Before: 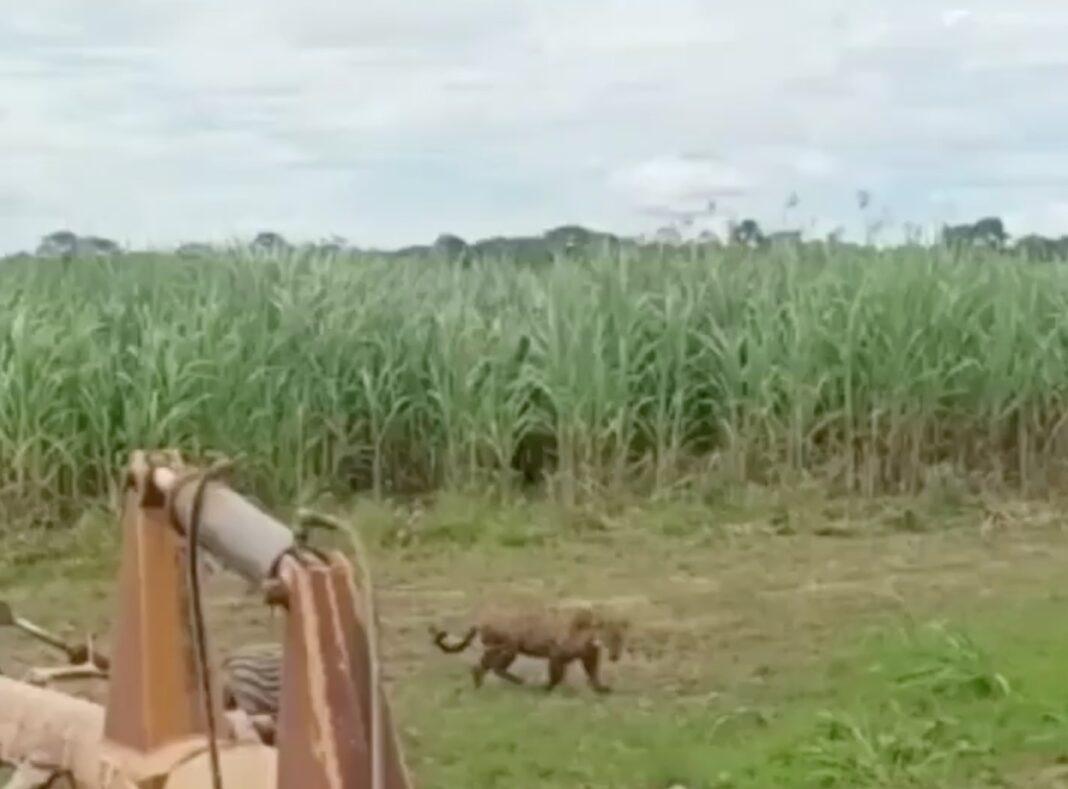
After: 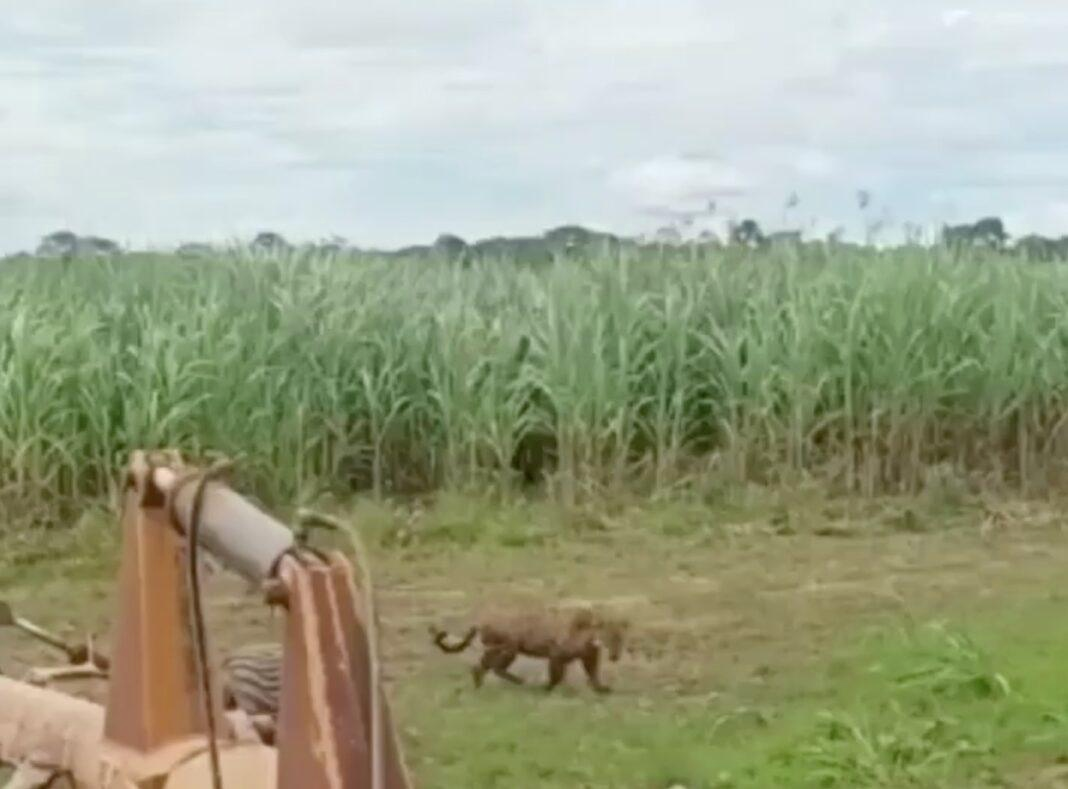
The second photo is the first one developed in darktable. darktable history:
color zones: curves: ch0 [(0, 0.558) (0.143, 0.548) (0.286, 0.447) (0.429, 0.259) (0.571, 0.5) (0.714, 0.5) (0.857, 0.593) (1, 0.558)]; ch1 [(0, 0.543) (0.01, 0.544) (0.12, 0.492) (0.248, 0.458) (0.5, 0.534) (0.748, 0.5) (0.99, 0.469) (1, 0.543)]; ch2 [(0, 0.507) (0.143, 0.522) (0.286, 0.505) (0.429, 0.5) (0.571, 0.5) (0.714, 0.5) (0.857, 0.5) (1, 0.507)], mix -132.82%
